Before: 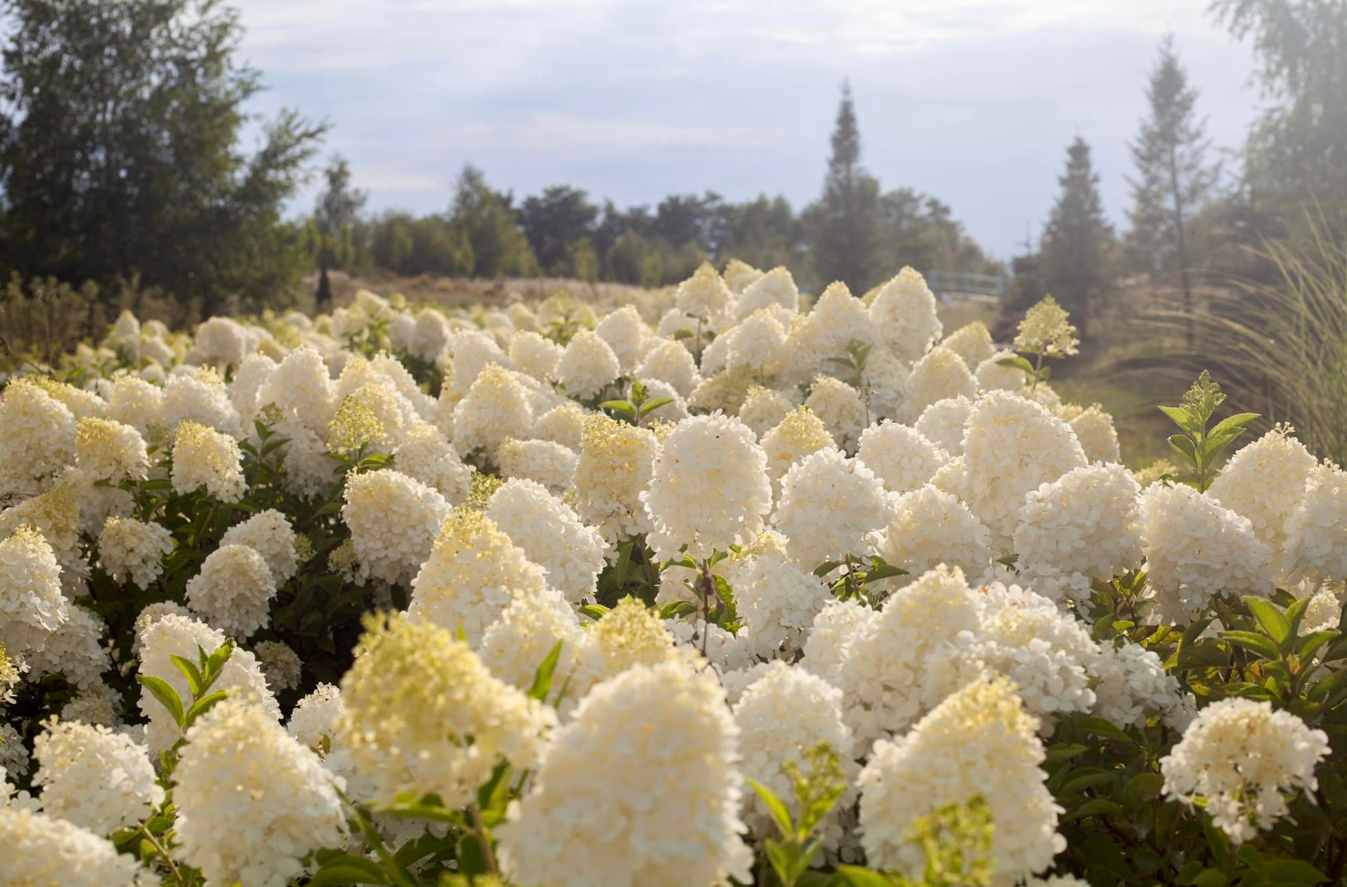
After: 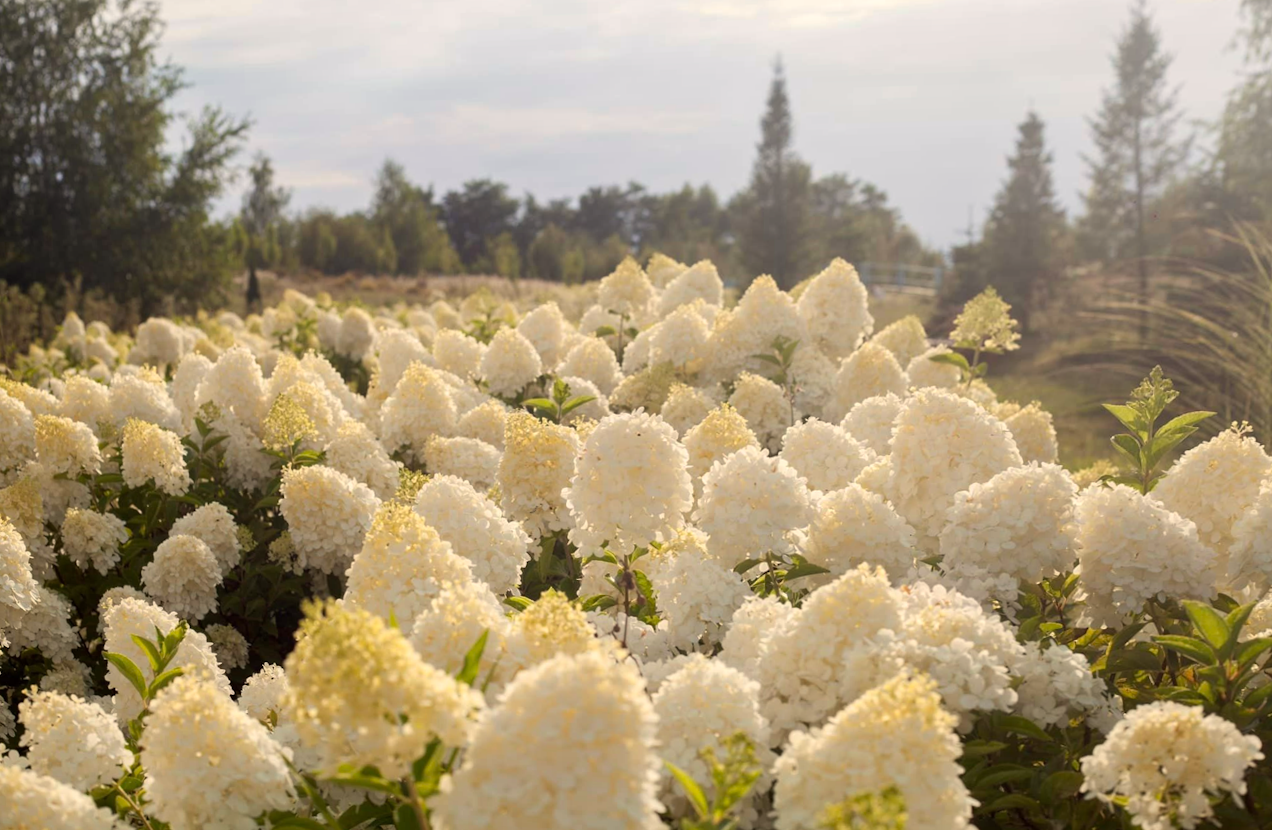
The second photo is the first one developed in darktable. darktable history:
rotate and perspective: rotation 0.062°, lens shift (vertical) 0.115, lens shift (horizontal) -0.133, crop left 0.047, crop right 0.94, crop top 0.061, crop bottom 0.94
white balance: red 1.045, blue 0.932
